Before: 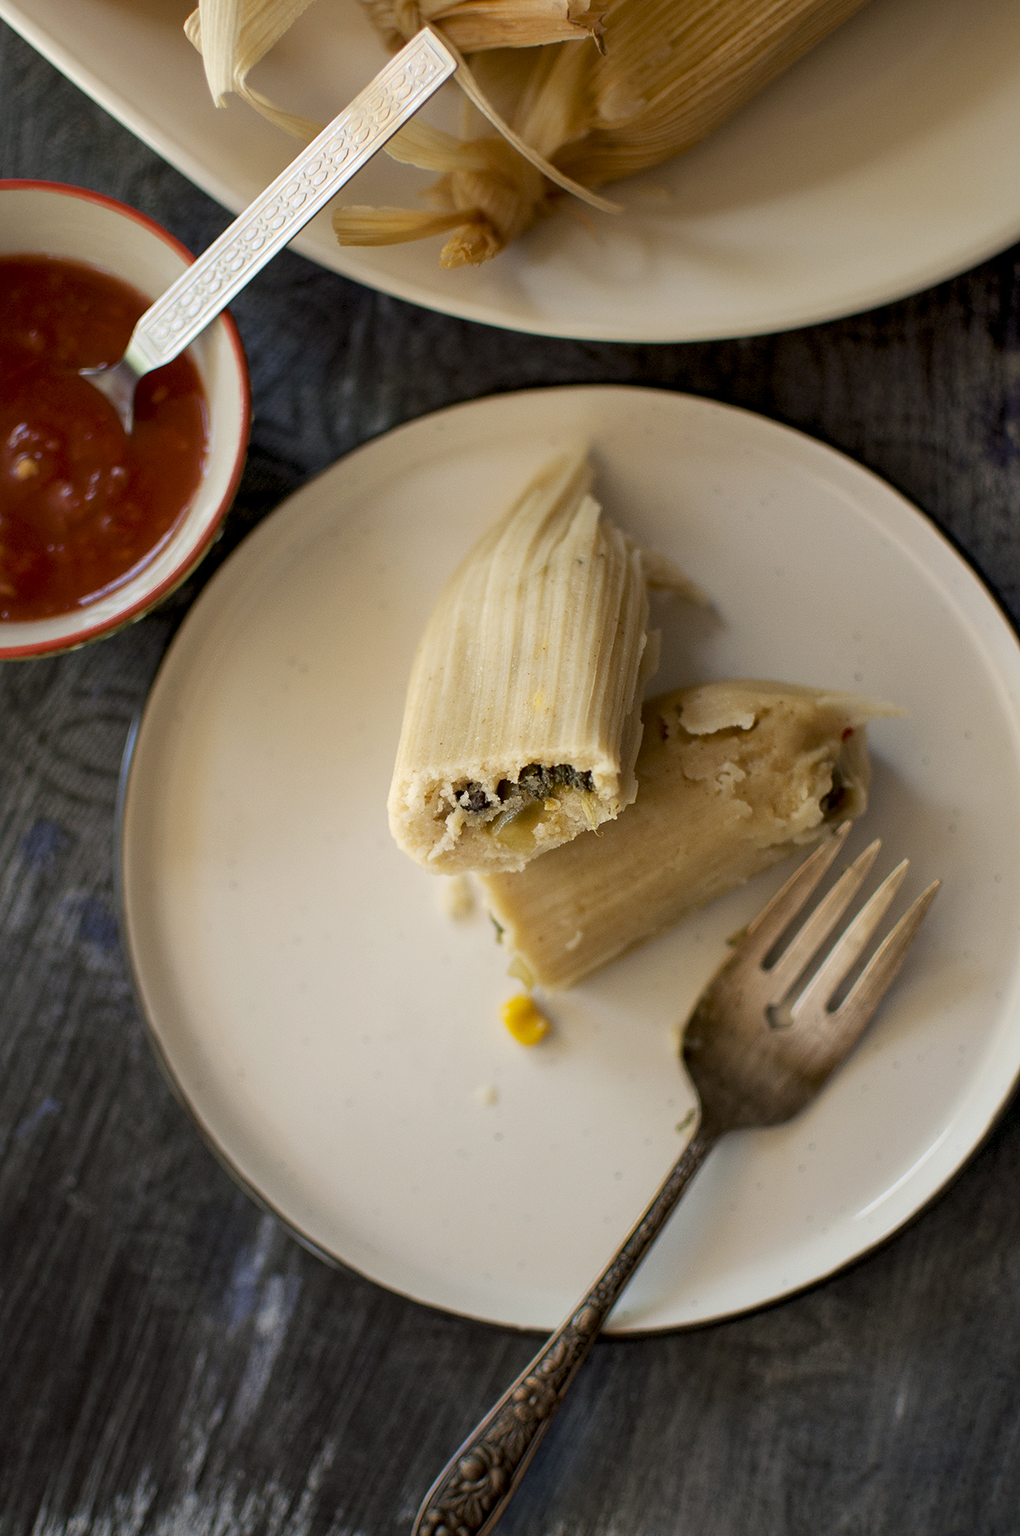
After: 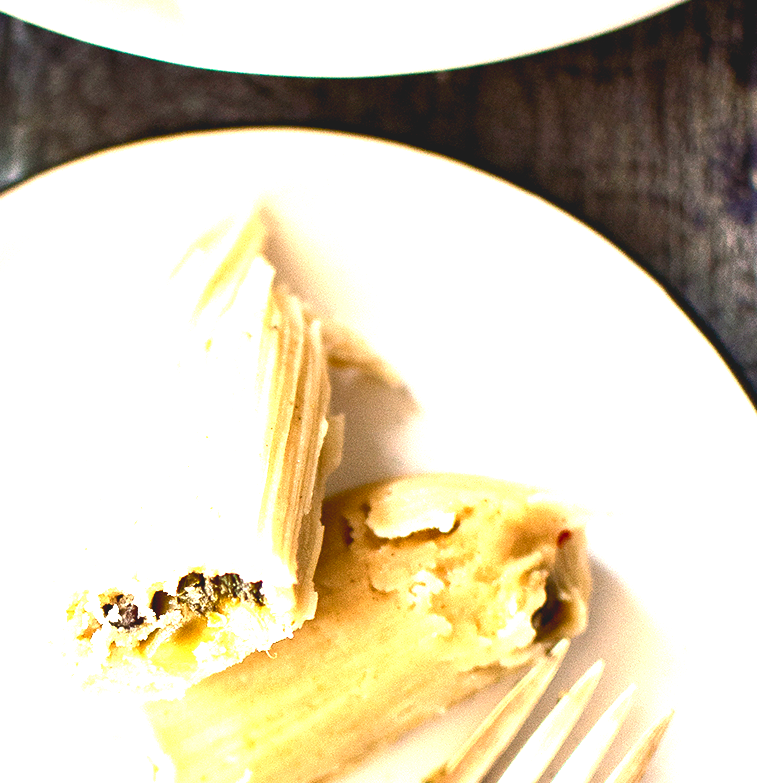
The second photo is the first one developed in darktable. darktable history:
color balance rgb: global offset › luminance 1.993%, perceptual saturation grading › global saturation 20%, perceptual saturation grading › highlights -25.911%, perceptual saturation grading › shadows 24.355%, perceptual brilliance grading › highlights 14.381%, perceptual brilliance grading › mid-tones -6.917%, perceptual brilliance grading › shadows -26.248%, global vibrance 7.729%
crop: left 36.152%, top 18.083%, right 0.705%, bottom 38.57%
exposure: black level correction 0, exposure 2.332 EV, compensate highlight preservation false
